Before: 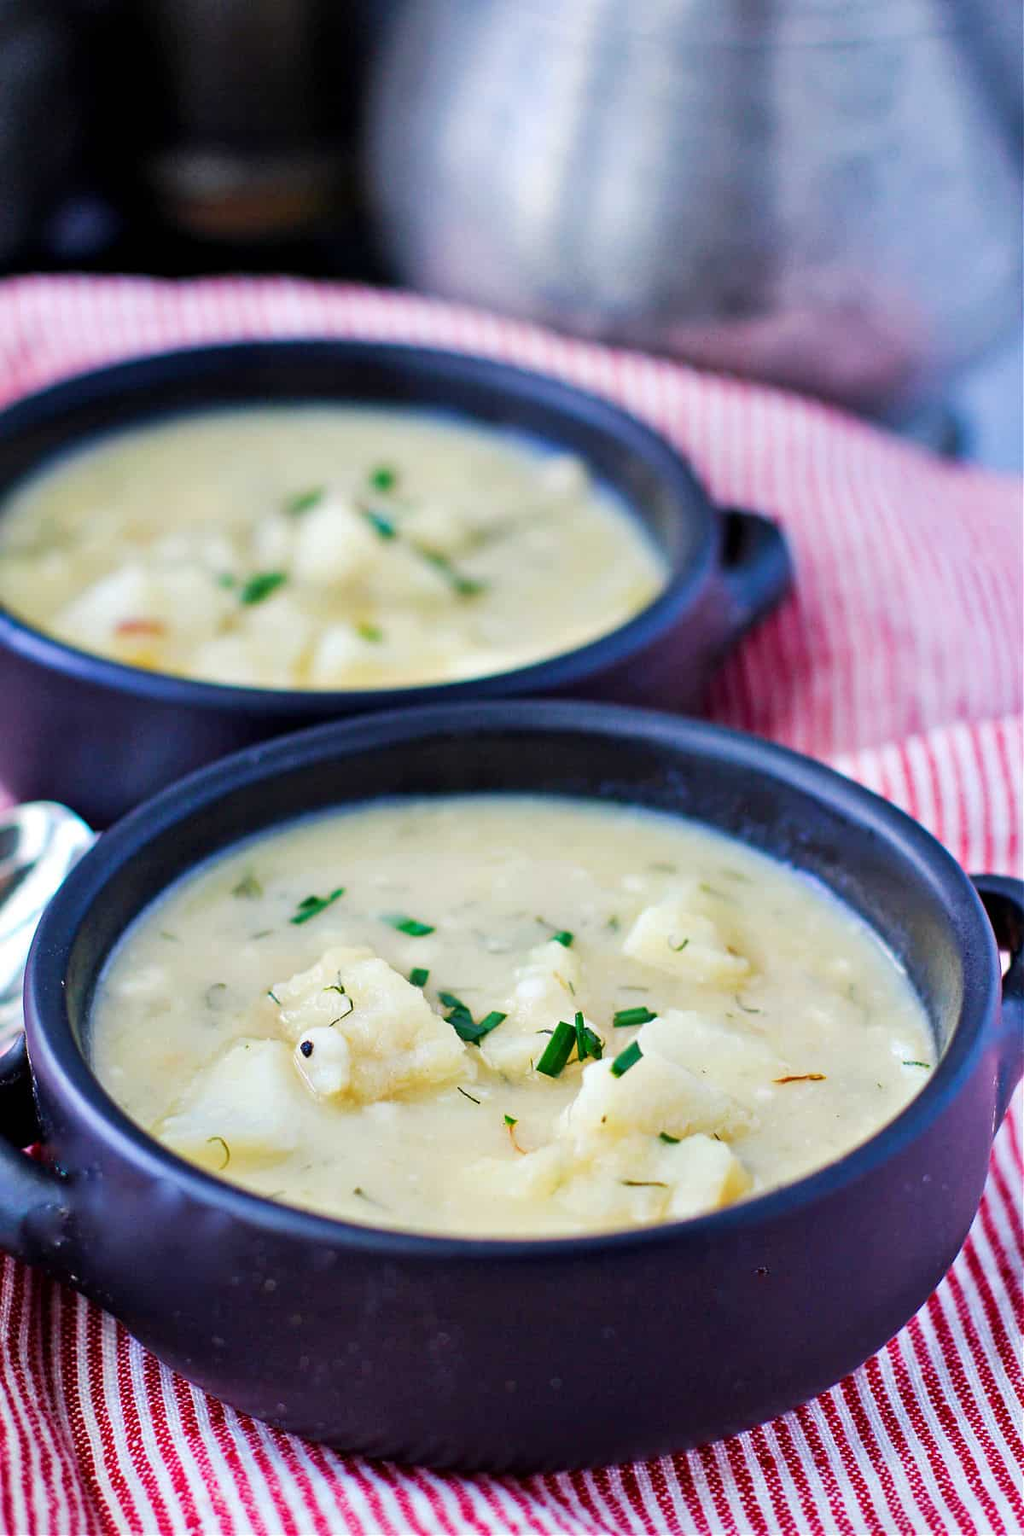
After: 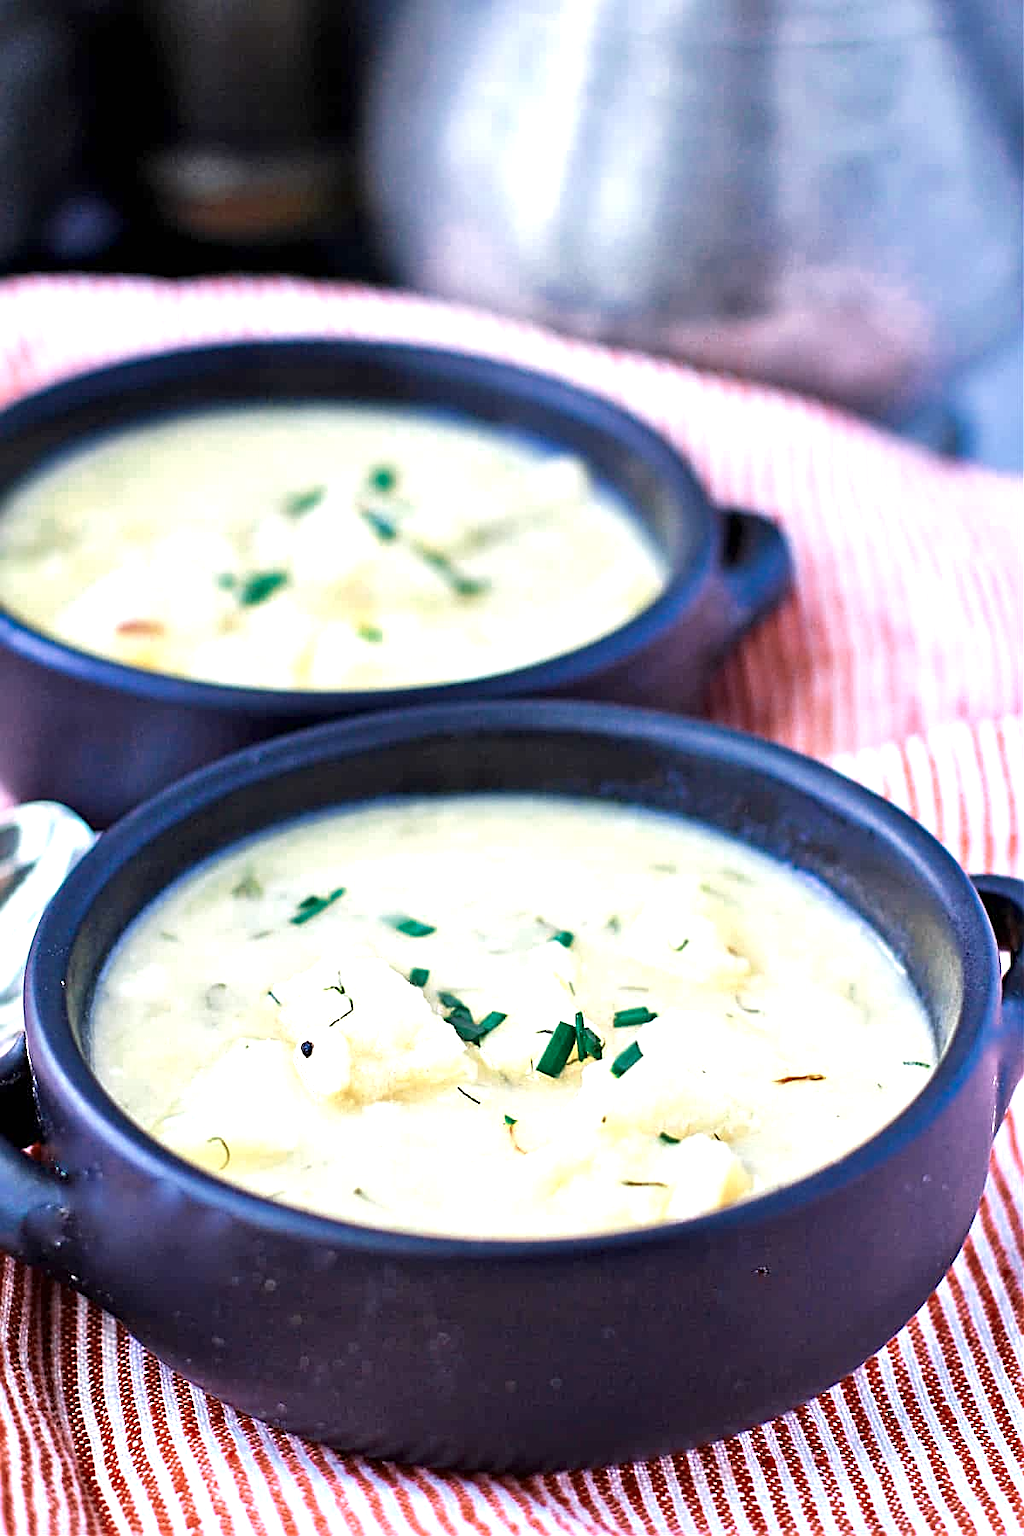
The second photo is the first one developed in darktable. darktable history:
exposure: black level correction 0, exposure 0.936 EV, compensate highlight preservation false
sharpen: radius 2.552, amount 0.646
color zones: curves: ch0 [(0, 0.5) (0.125, 0.4) (0.25, 0.5) (0.375, 0.4) (0.5, 0.4) (0.625, 0.35) (0.75, 0.35) (0.875, 0.5)]; ch1 [(0, 0.35) (0.125, 0.45) (0.25, 0.35) (0.375, 0.35) (0.5, 0.35) (0.625, 0.35) (0.75, 0.45) (0.875, 0.35)]; ch2 [(0, 0.6) (0.125, 0.5) (0.25, 0.5) (0.375, 0.6) (0.5, 0.6) (0.625, 0.5) (0.75, 0.5) (0.875, 0.5)]
